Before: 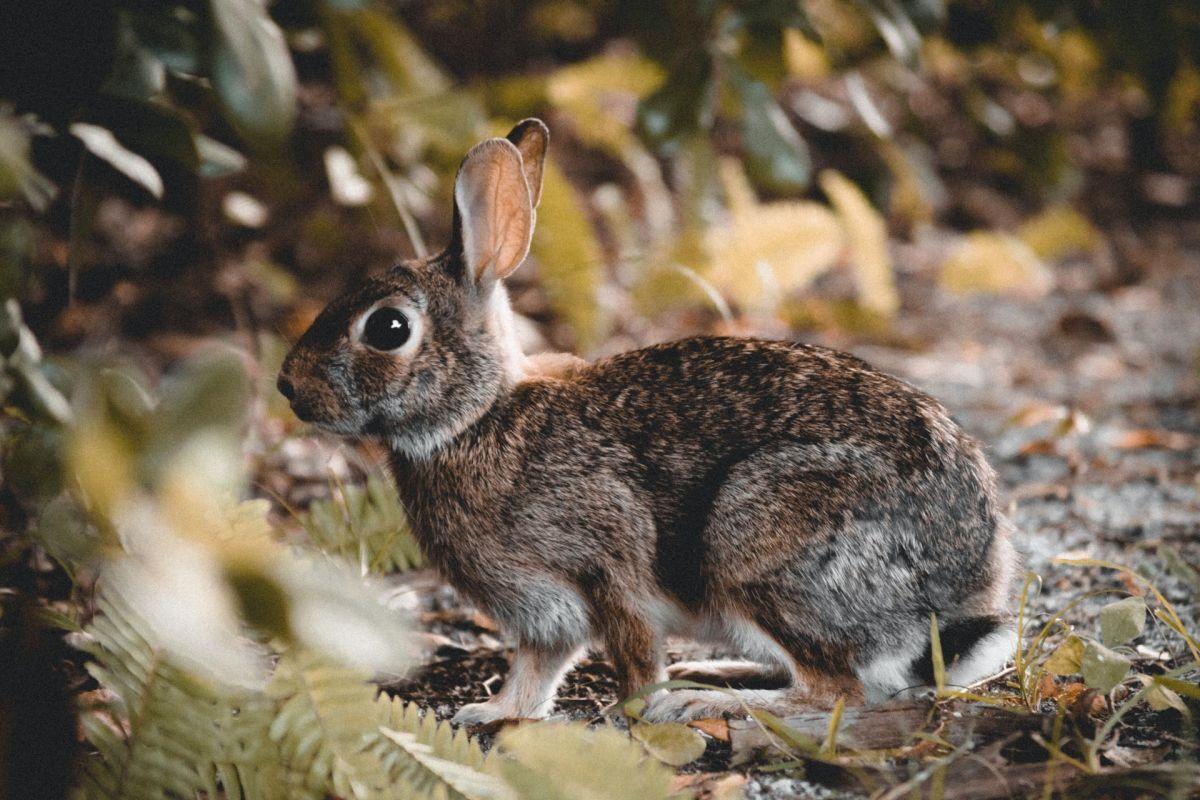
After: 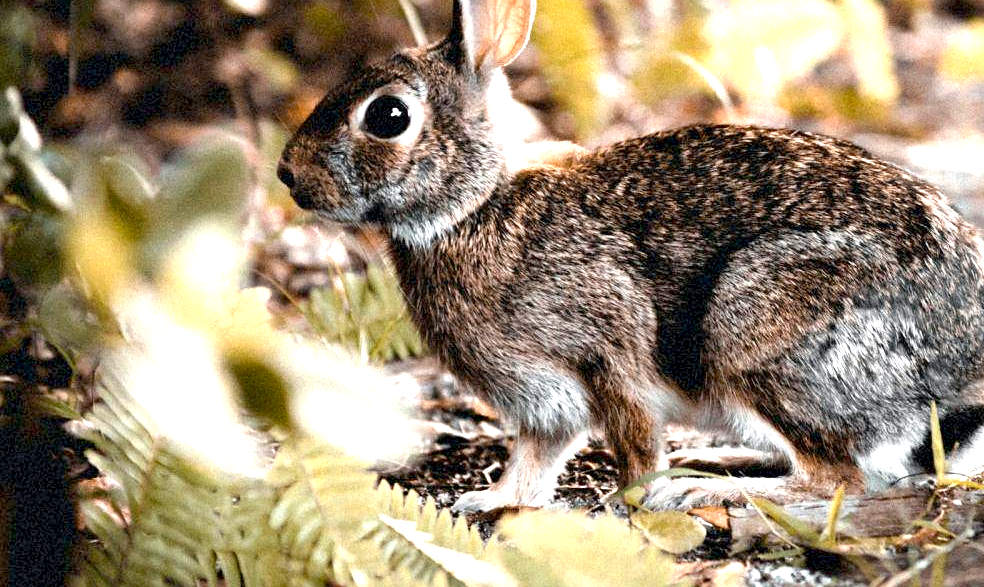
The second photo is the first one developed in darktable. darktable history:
crop: top 26.531%, right 17.959%
exposure: black level correction 0.011, exposure 1.088 EV, compensate exposure bias true, compensate highlight preservation false
contrast equalizer: octaves 7, y [[0.6 ×6], [0.55 ×6], [0 ×6], [0 ×6], [0 ×6]], mix 0.3
sharpen: amount 0.2
